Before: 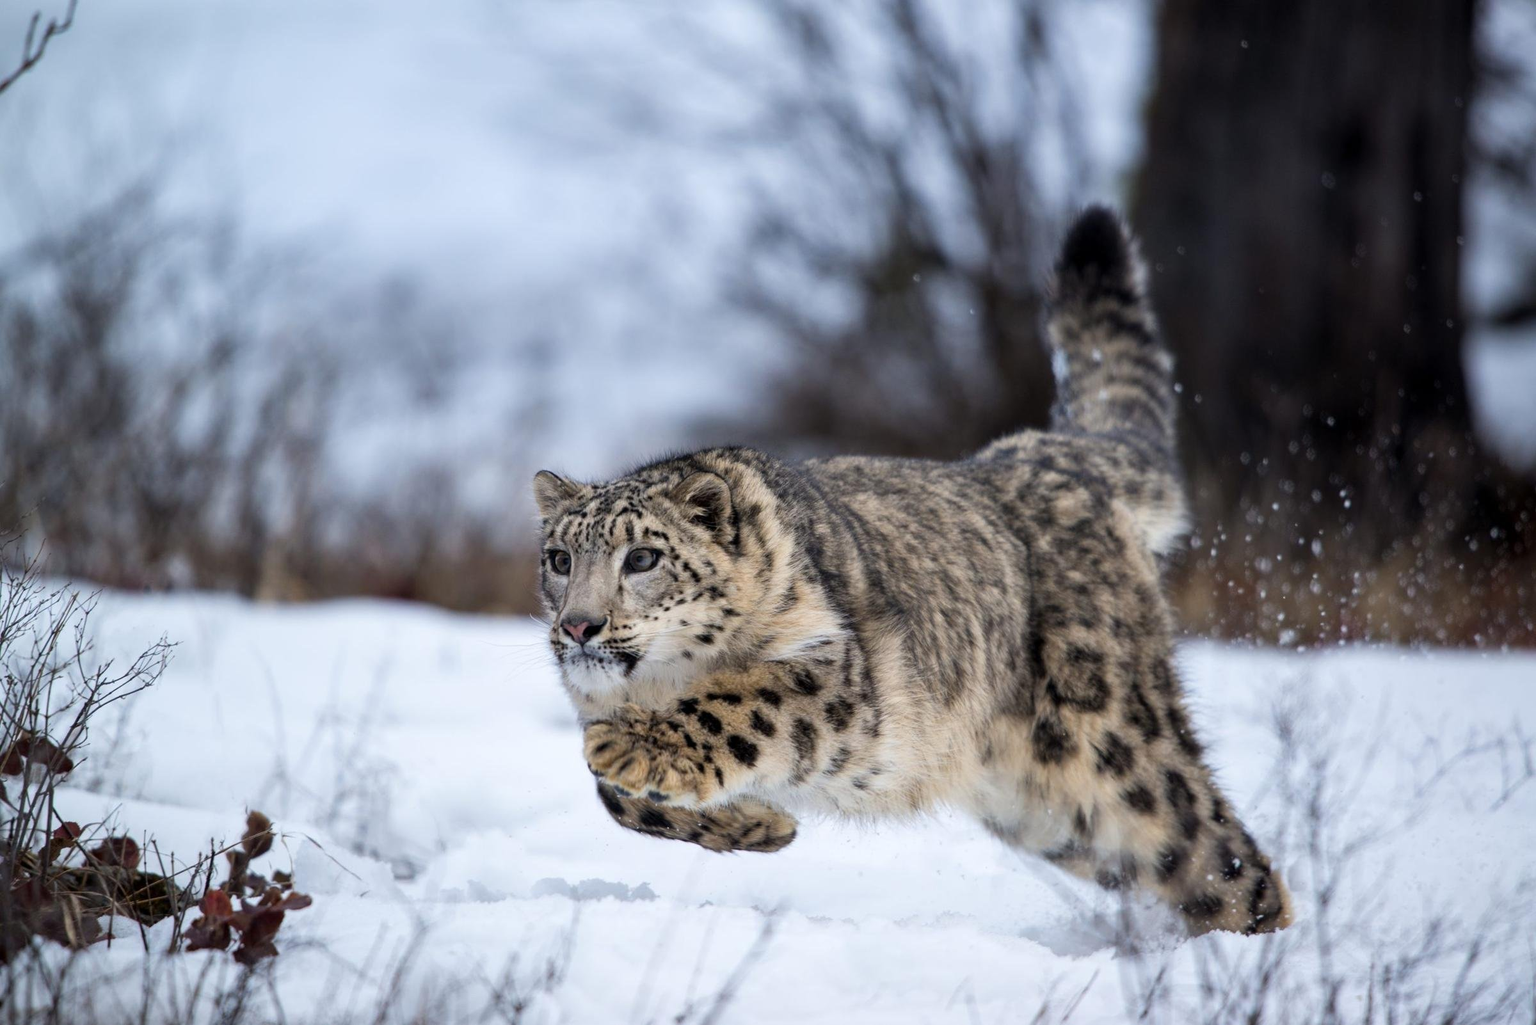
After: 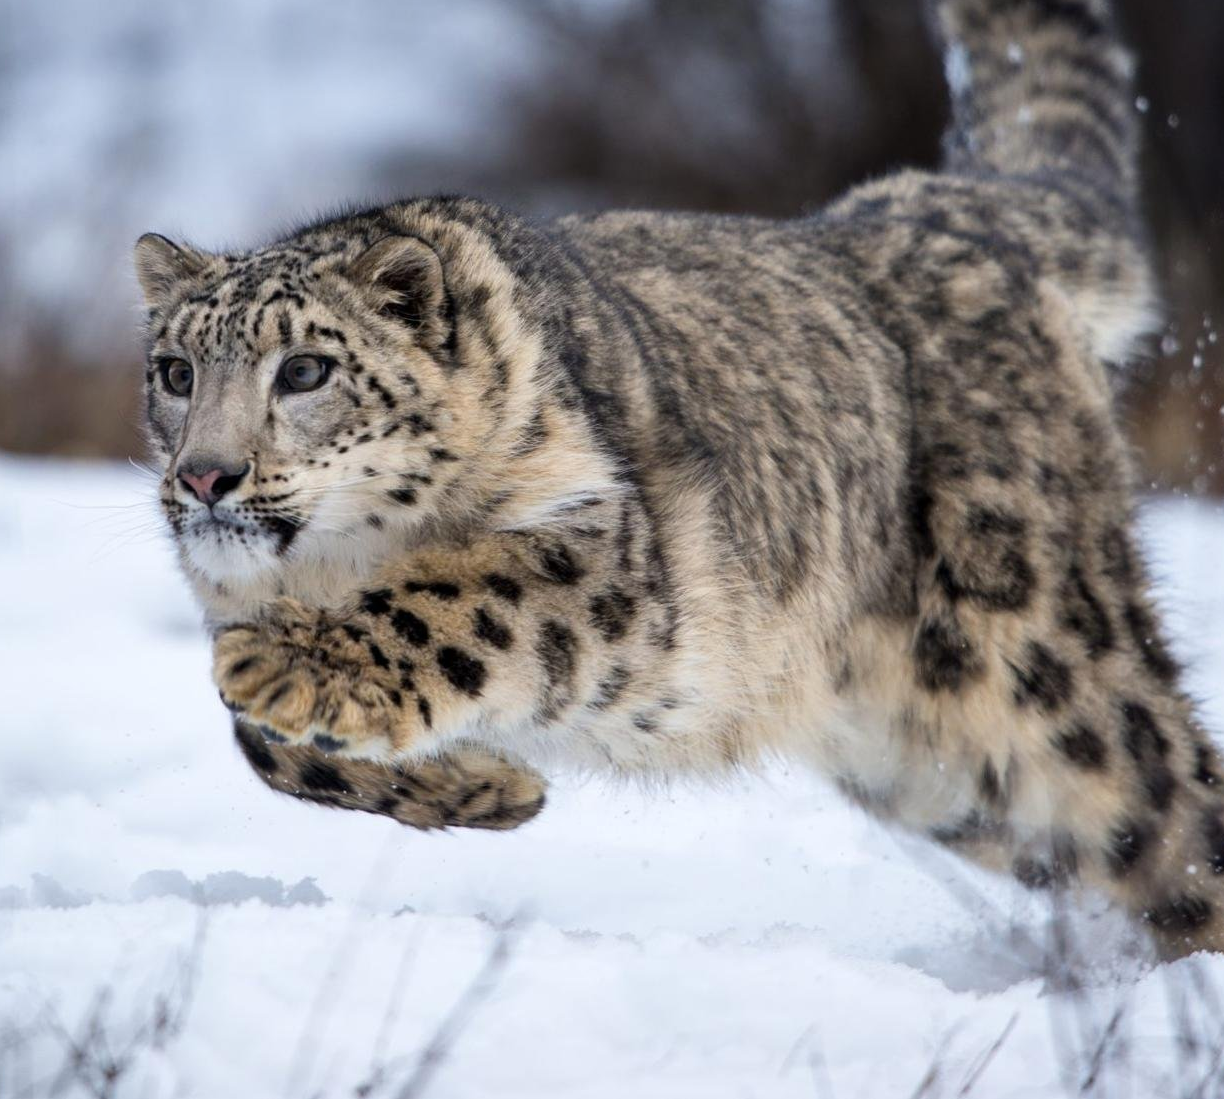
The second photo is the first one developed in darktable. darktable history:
crop and rotate: left 29.135%, top 31.372%, right 19.825%
tone equalizer: on, module defaults
